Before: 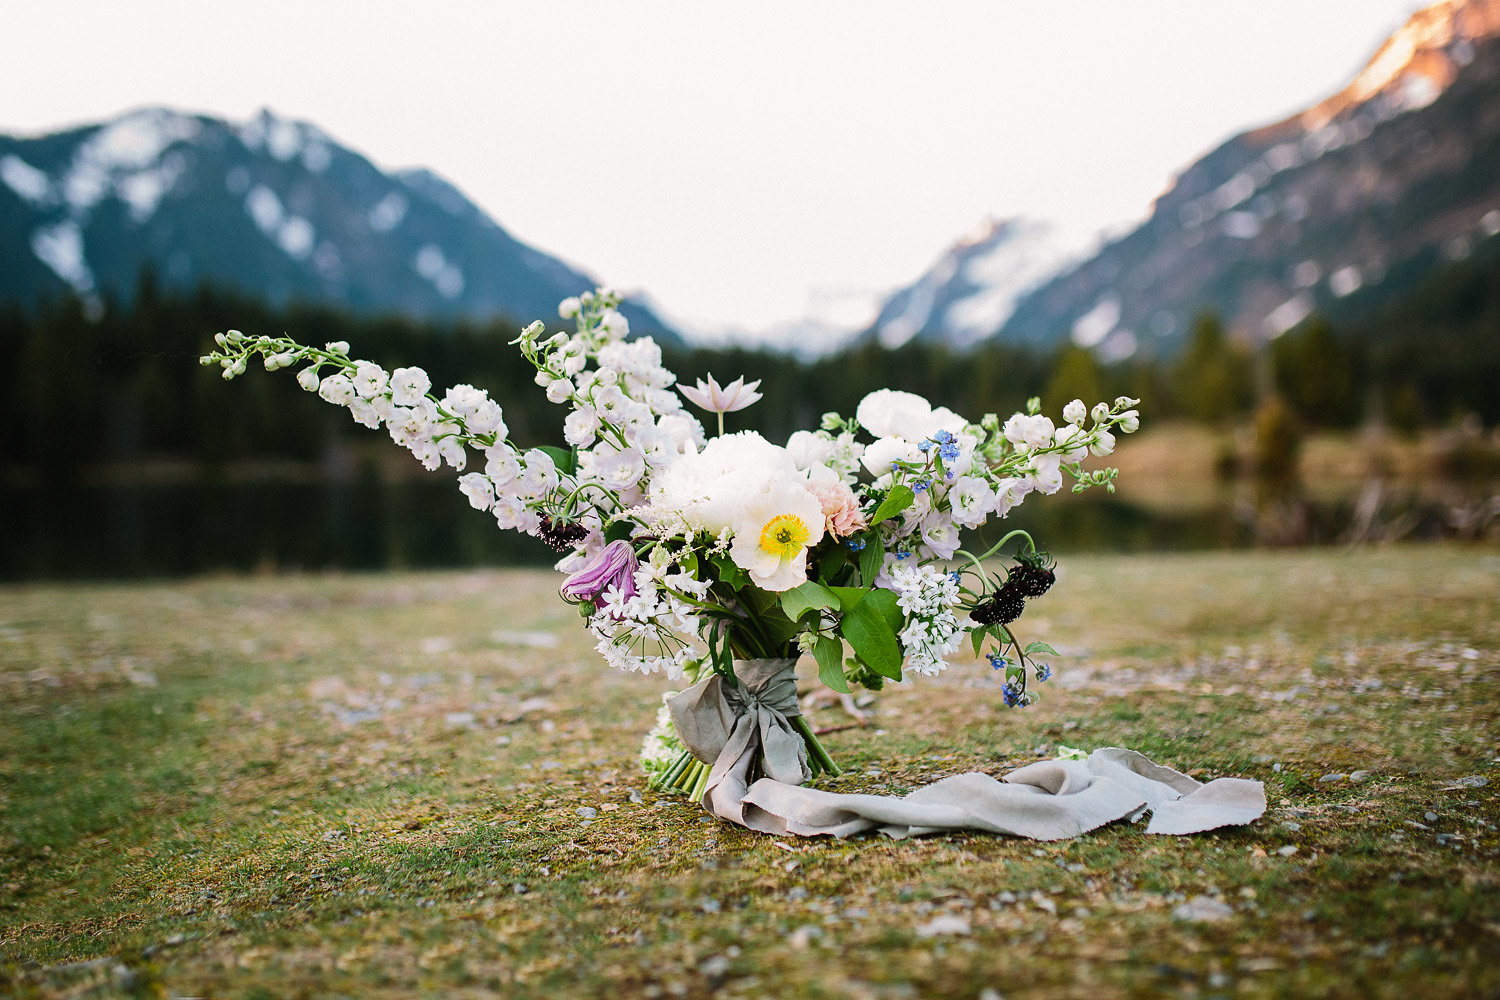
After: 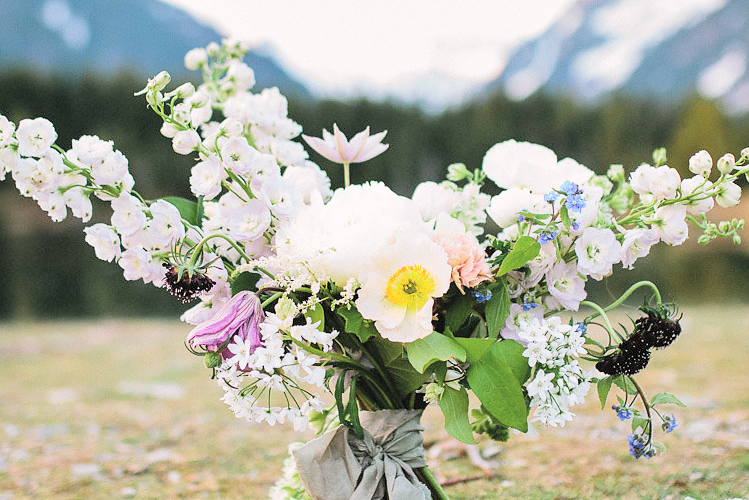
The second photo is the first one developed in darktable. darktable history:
global tonemap: drago (0.7, 100)
crop: left 25%, top 25%, right 25%, bottom 25%
shadows and highlights: shadows 37.27, highlights -28.18, soften with gaussian
